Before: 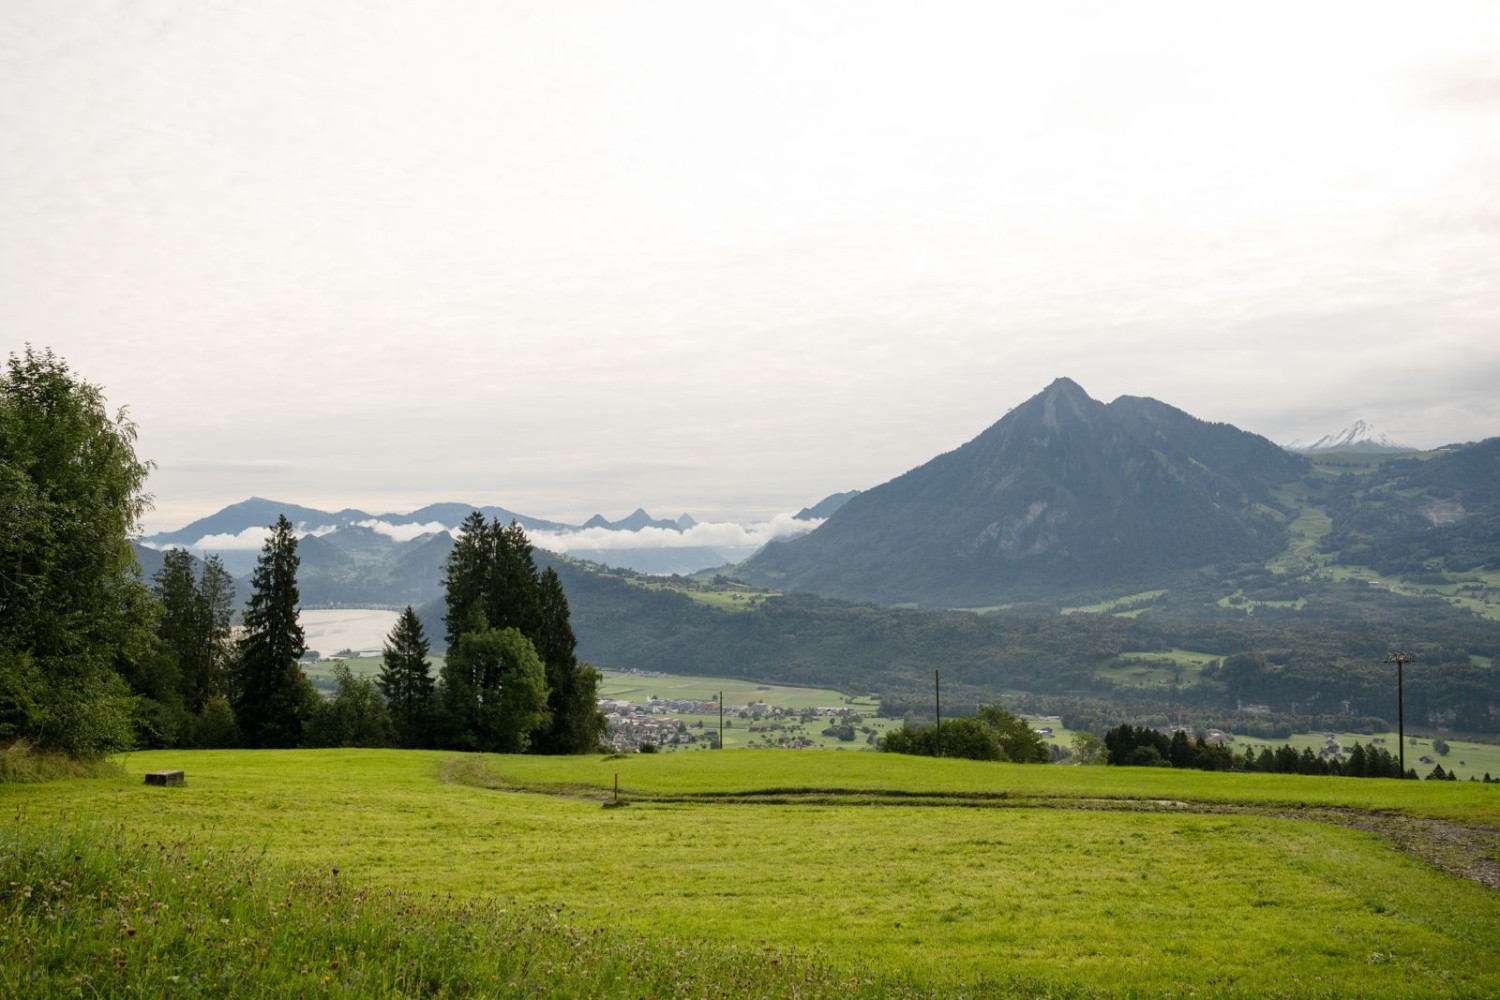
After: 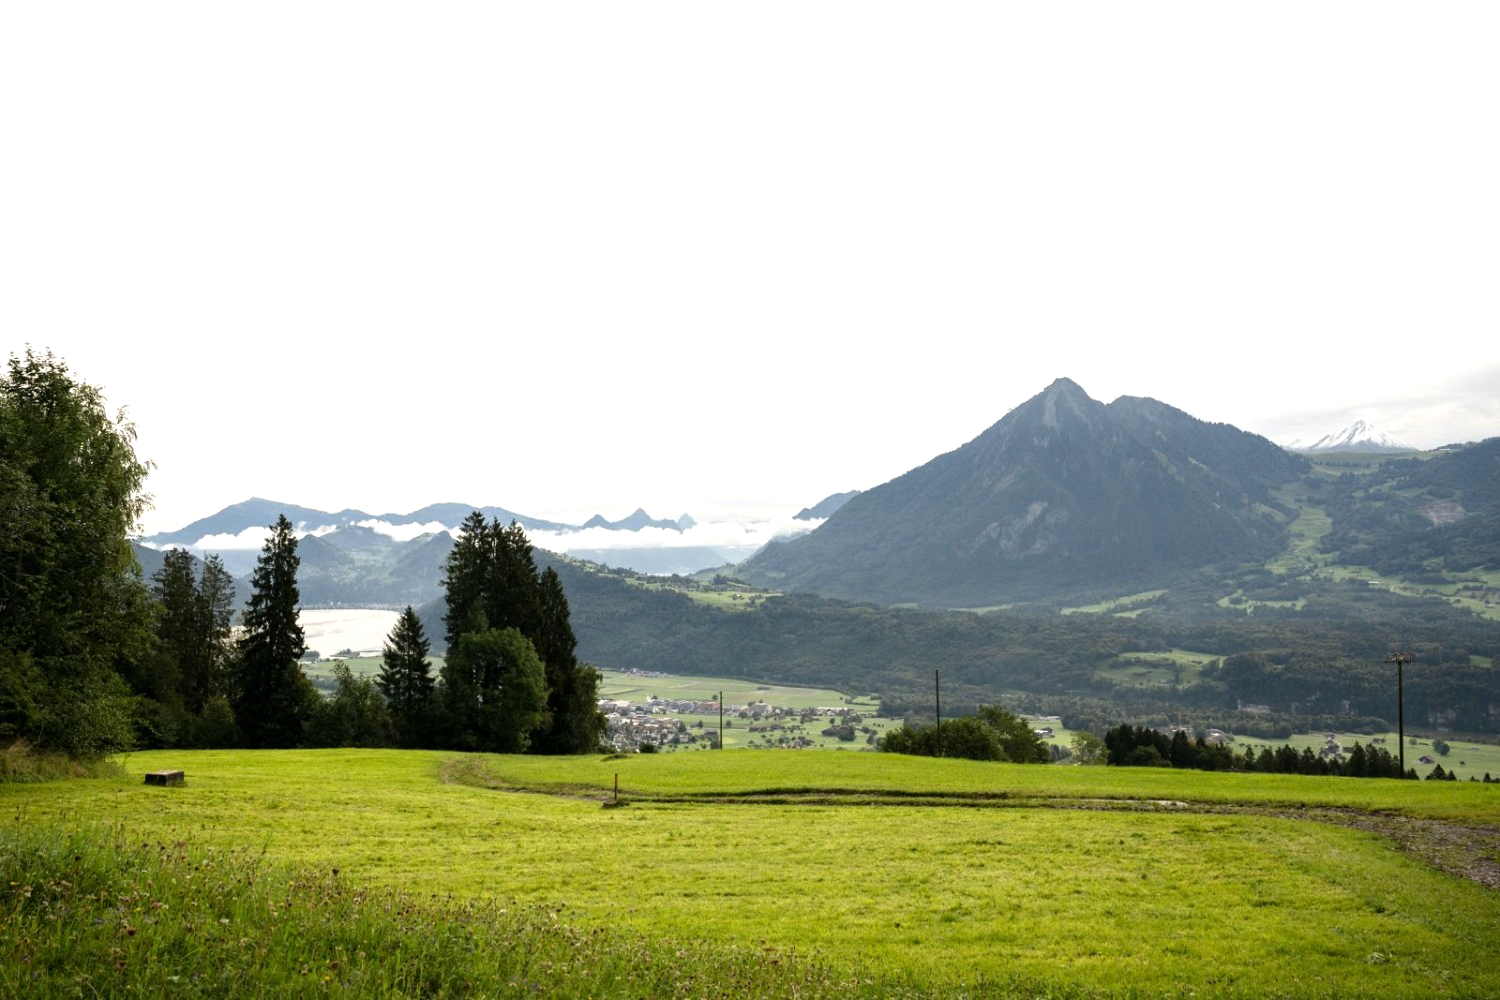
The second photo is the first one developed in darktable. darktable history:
exposure: compensate exposure bias true, compensate highlight preservation false
tone equalizer: -8 EV -0.754 EV, -7 EV -0.698 EV, -6 EV -0.621 EV, -5 EV -0.4 EV, -3 EV 0.401 EV, -2 EV 0.6 EV, -1 EV 0.694 EV, +0 EV 0.761 EV, edges refinement/feathering 500, mask exposure compensation -1.57 EV, preserve details guided filter
contrast equalizer: octaves 7, y [[0.5, 0.501, 0.525, 0.597, 0.58, 0.514], [0.5 ×6], [0.5 ×6], [0 ×6], [0 ×6]], mix 0.144
